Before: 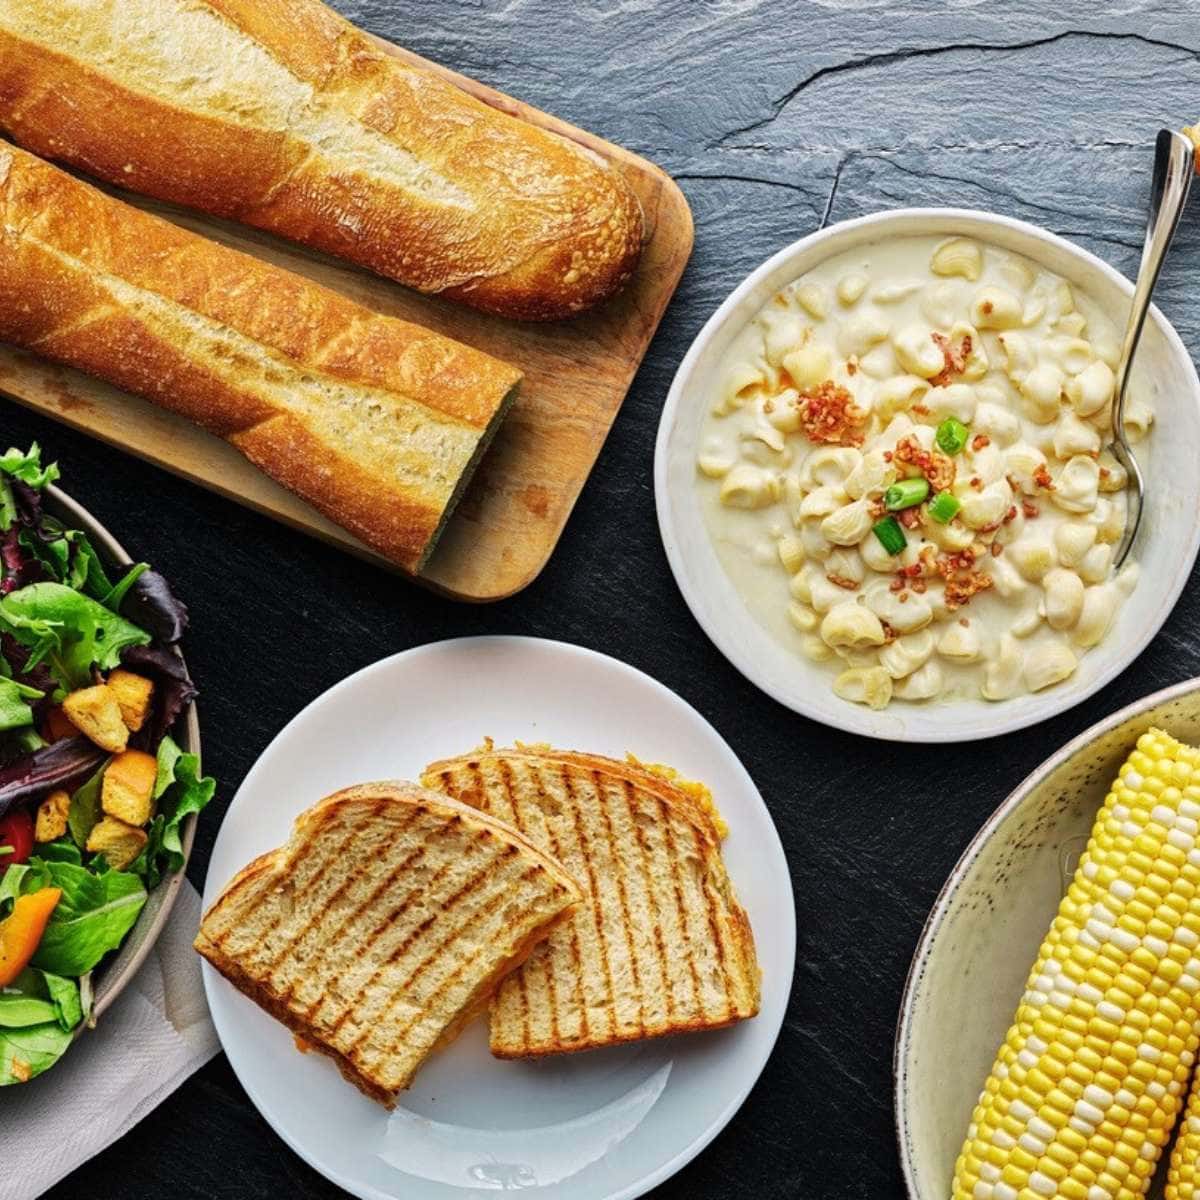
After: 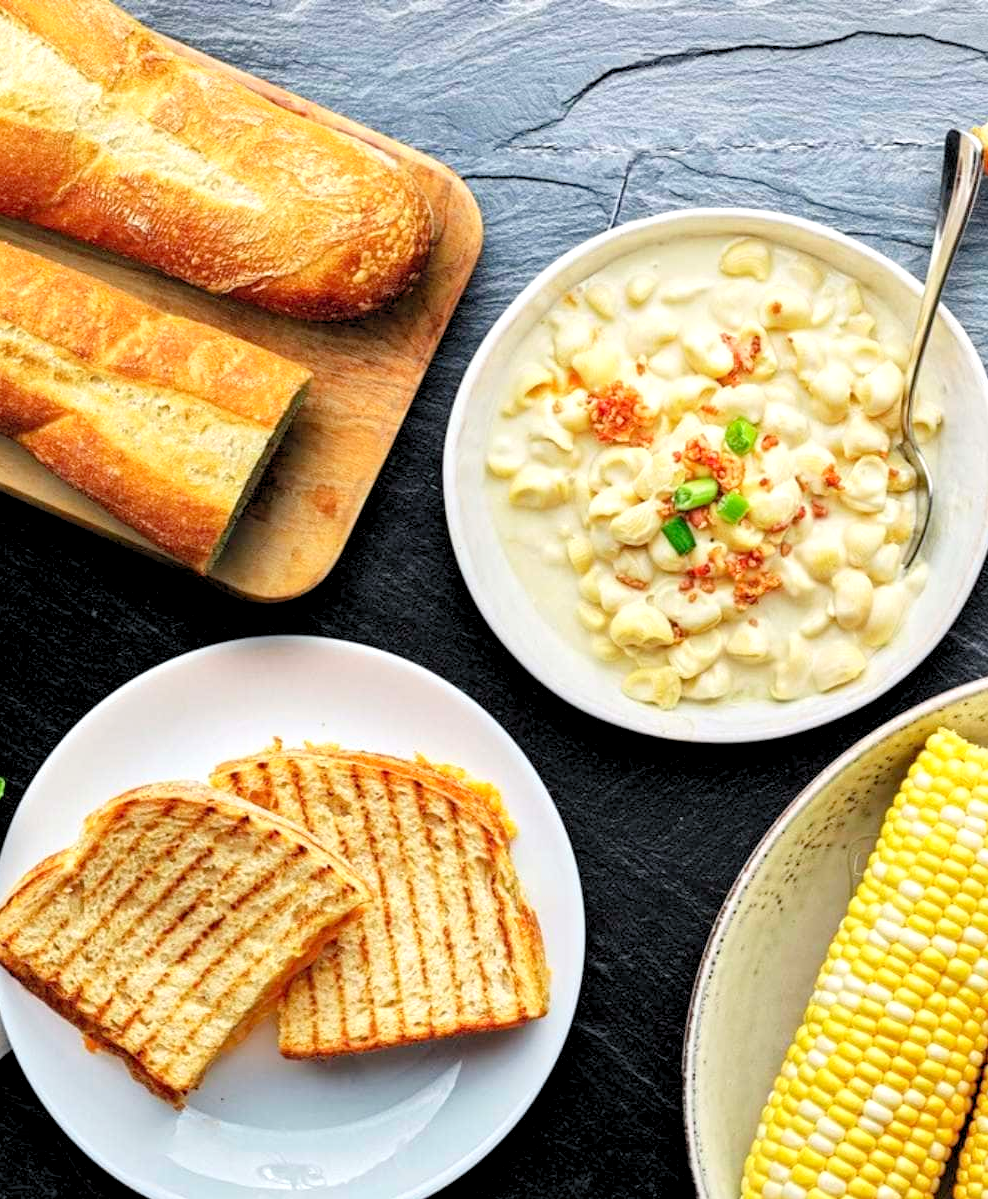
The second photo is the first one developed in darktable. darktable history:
crop: left 17.642%, bottom 0.046%
levels: white 99.92%, levels [0.044, 0.416, 0.908]
